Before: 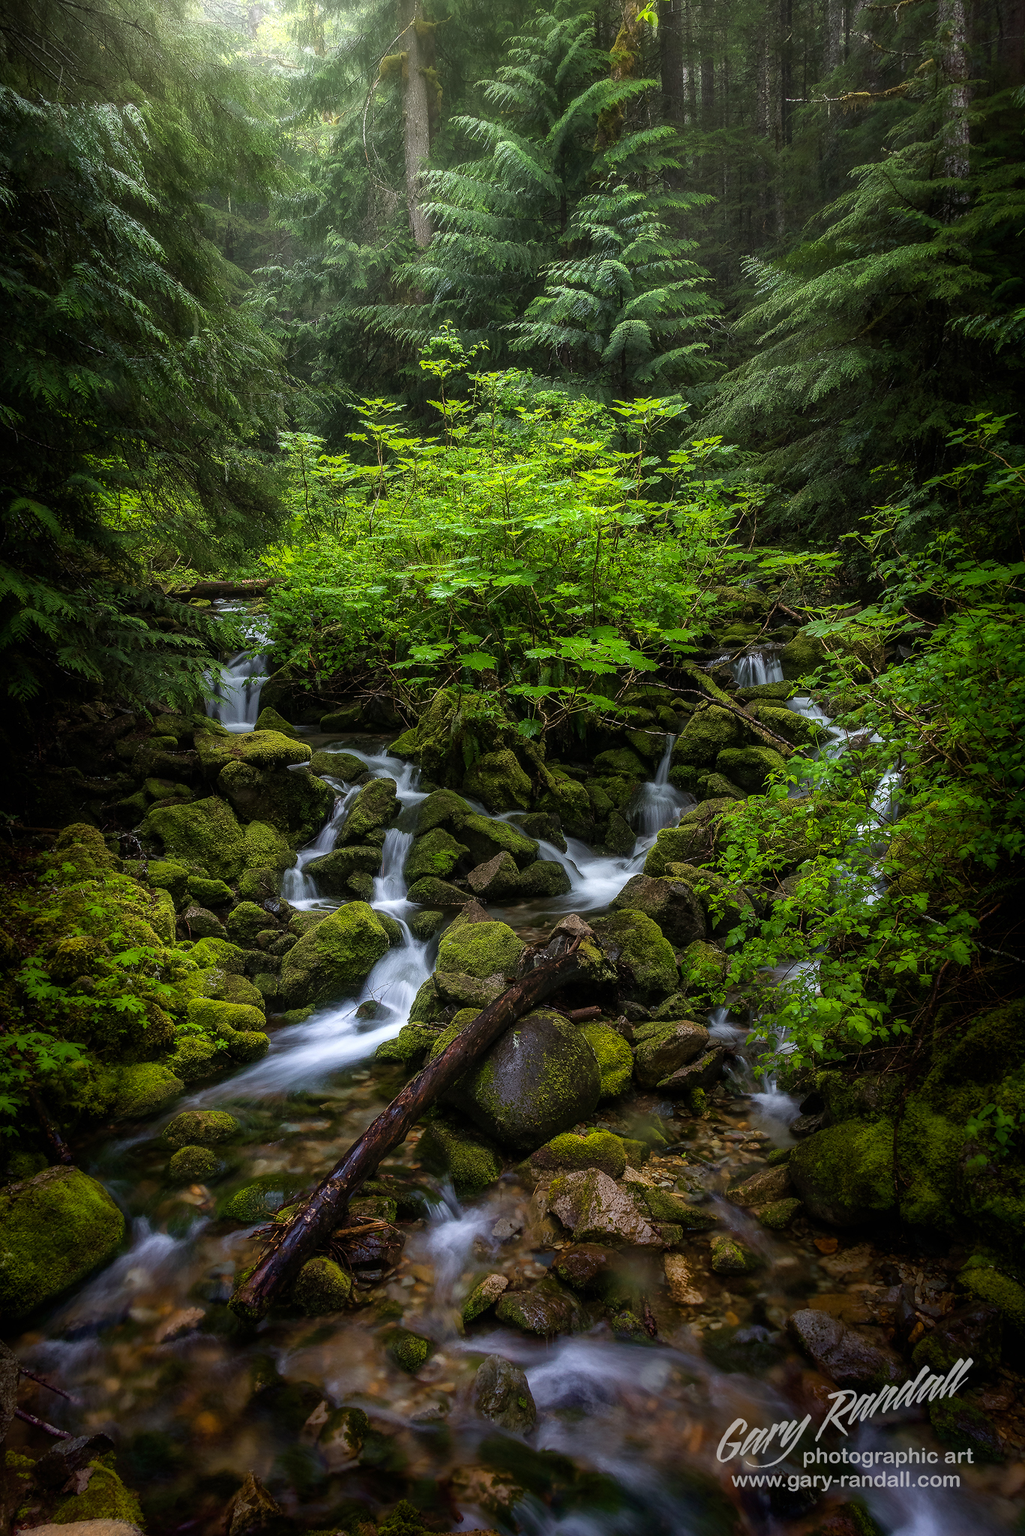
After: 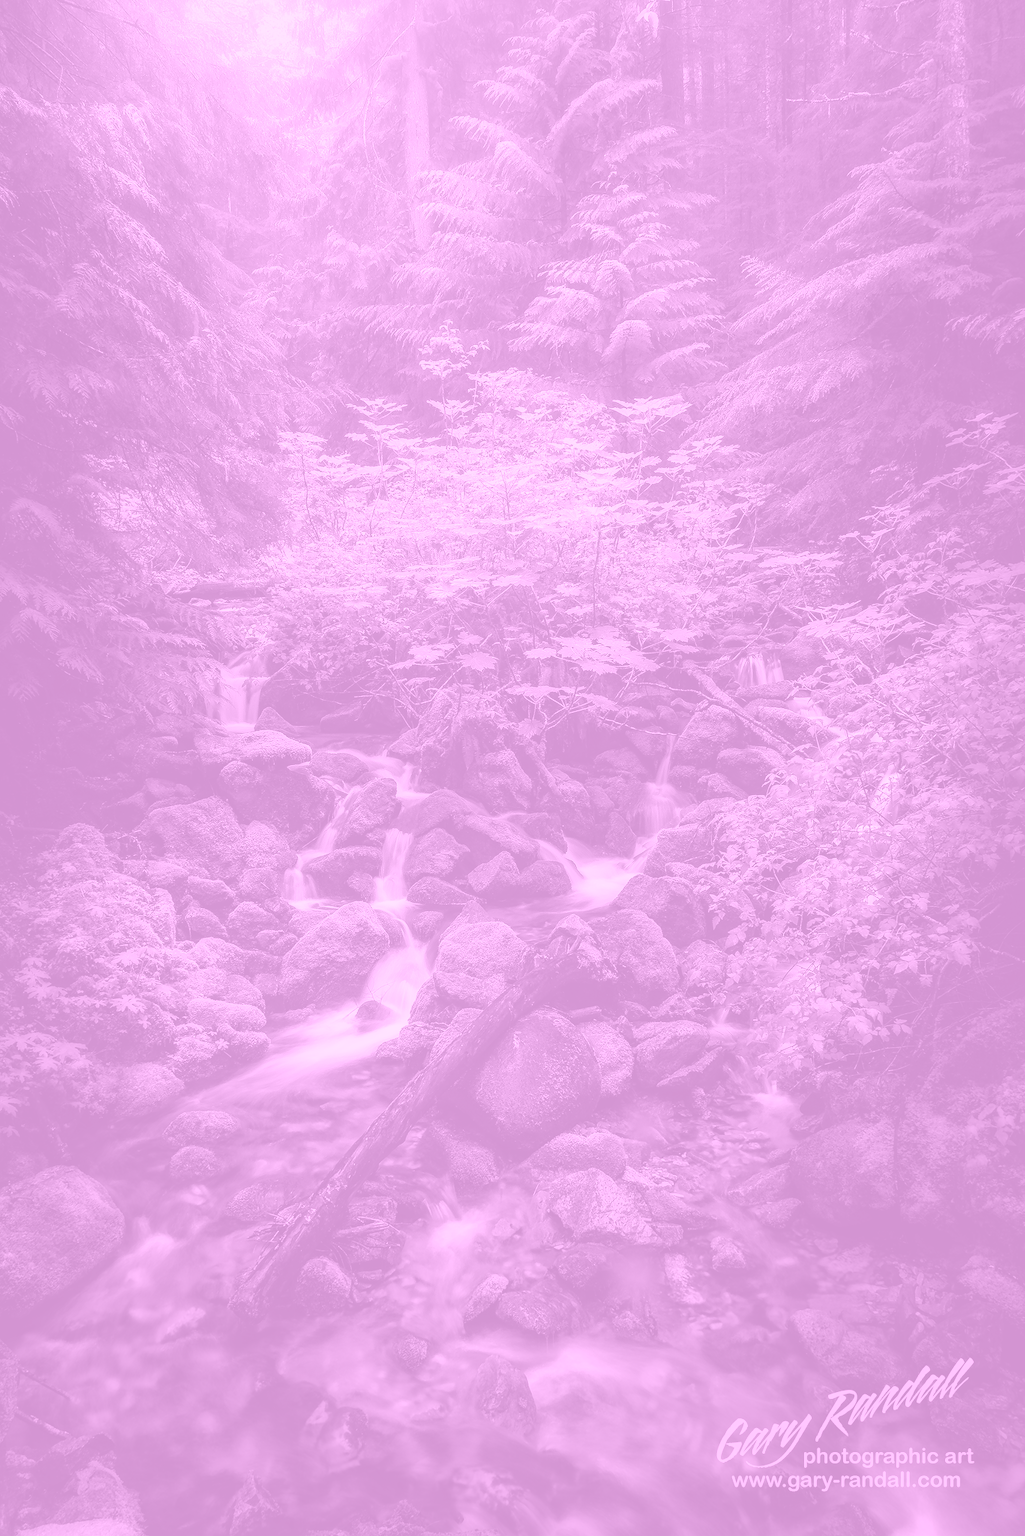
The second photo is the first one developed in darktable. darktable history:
colorize: hue 331.2°, saturation 75%, source mix 30.28%, lightness 70.52%, version 1
contrast brightness saturation: contrast -0.05, saturation -0.41
bloom: size 38%, threshold 95%, strength 30%
